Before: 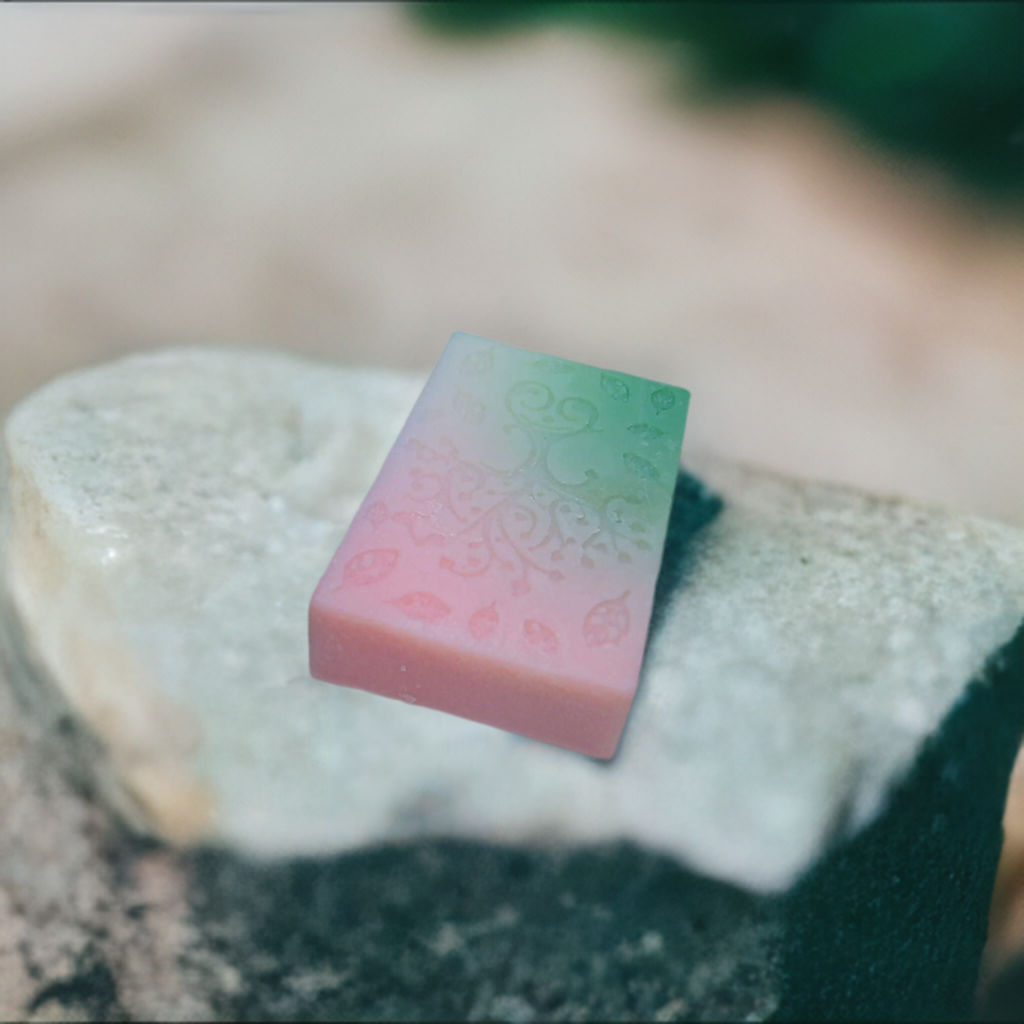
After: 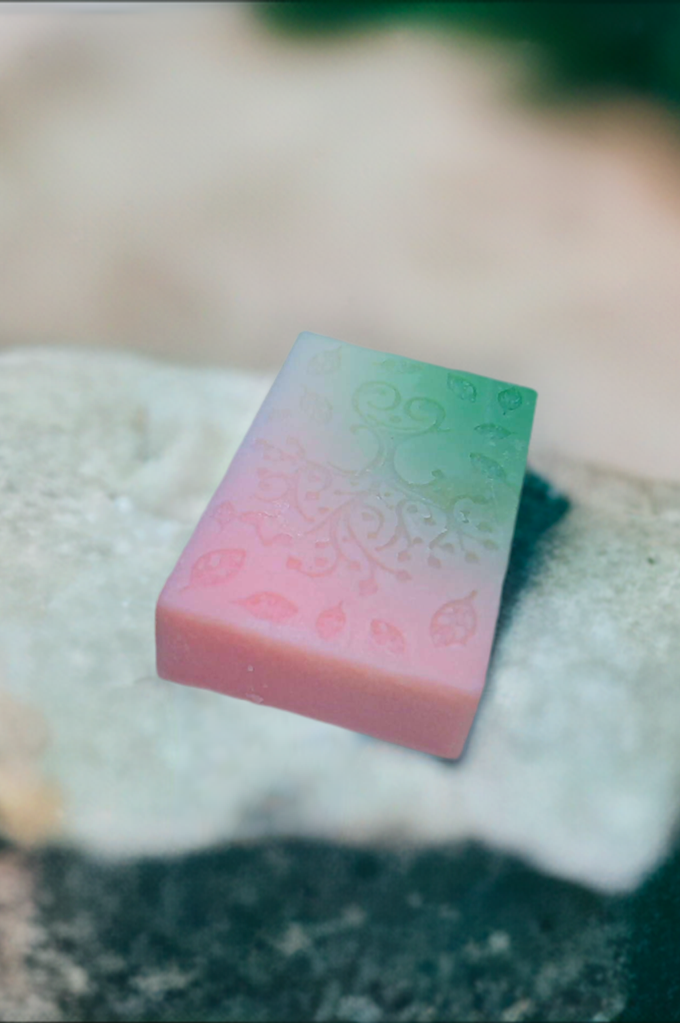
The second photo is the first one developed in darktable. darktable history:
crop and rotate: left 15.028%, right 18.498%
contrast brightness saturation: contrast 0.078, saturation 0.201
